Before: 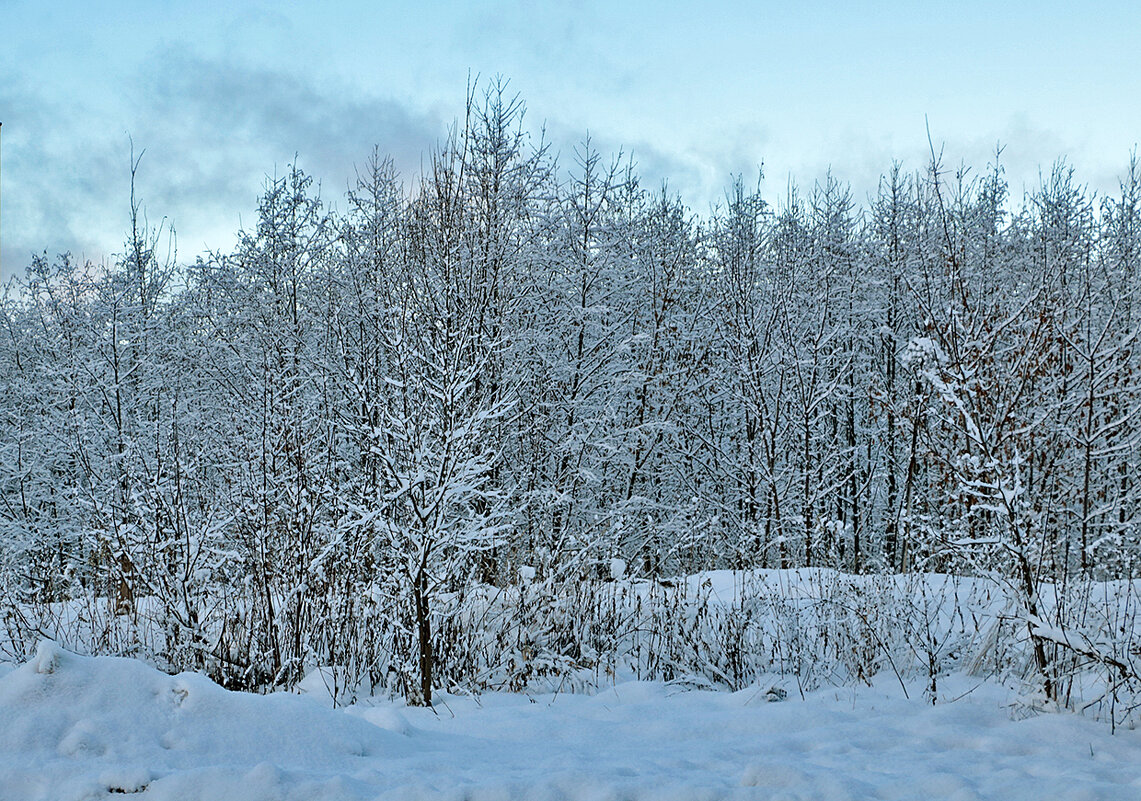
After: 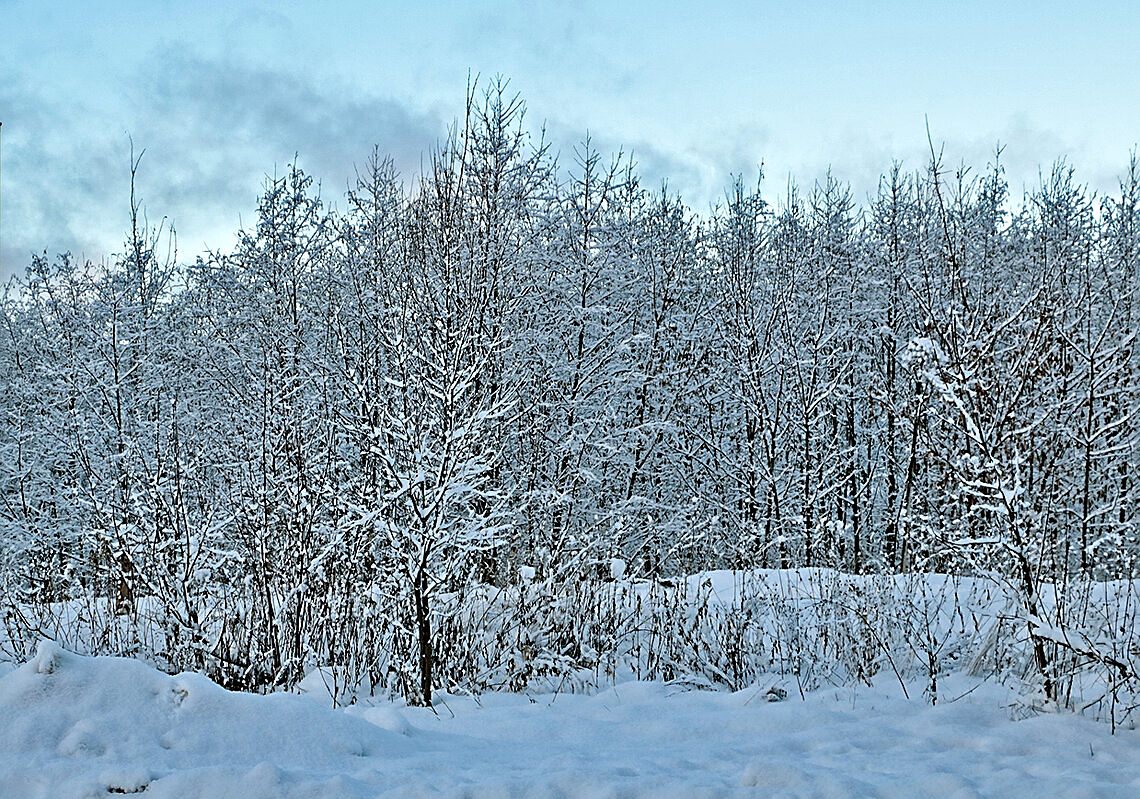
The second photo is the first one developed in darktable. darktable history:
crop: top 0.104%, bottom 0.123%
sharpen: on, module defaults
contrast equalizer: octaves 7, y [[0.5, 0.5, 0.544, 0.569, 0.5, 0.5], [0.5 ×6], [0.5 ×6], [0 ×6], [0 ×6]]
